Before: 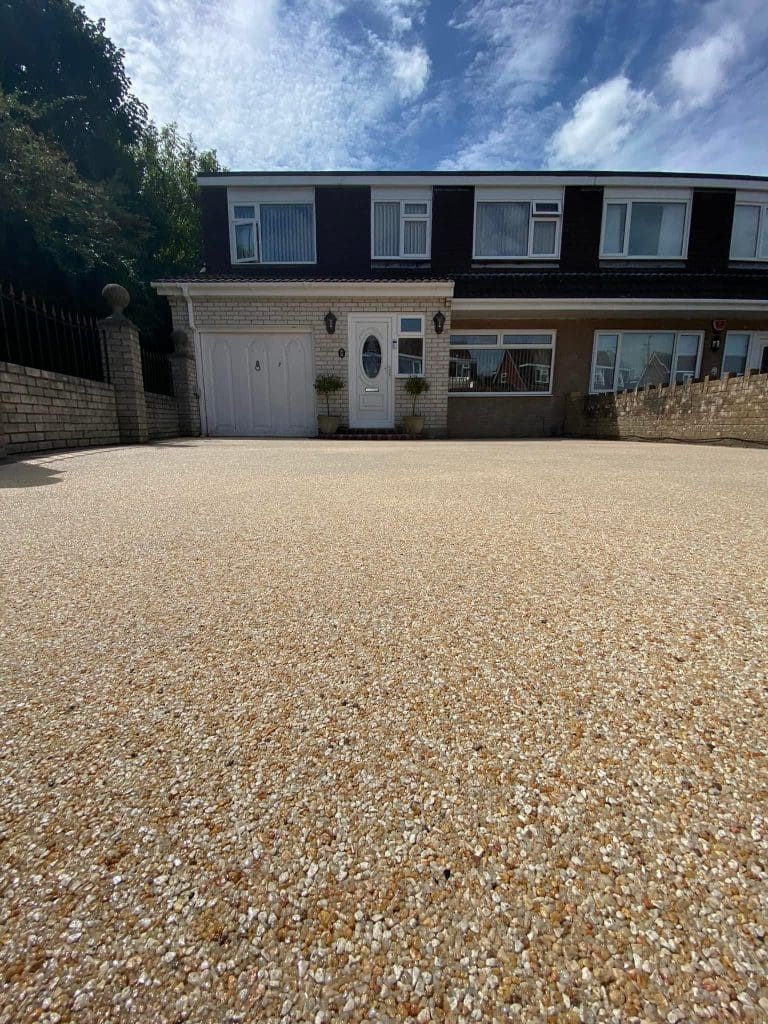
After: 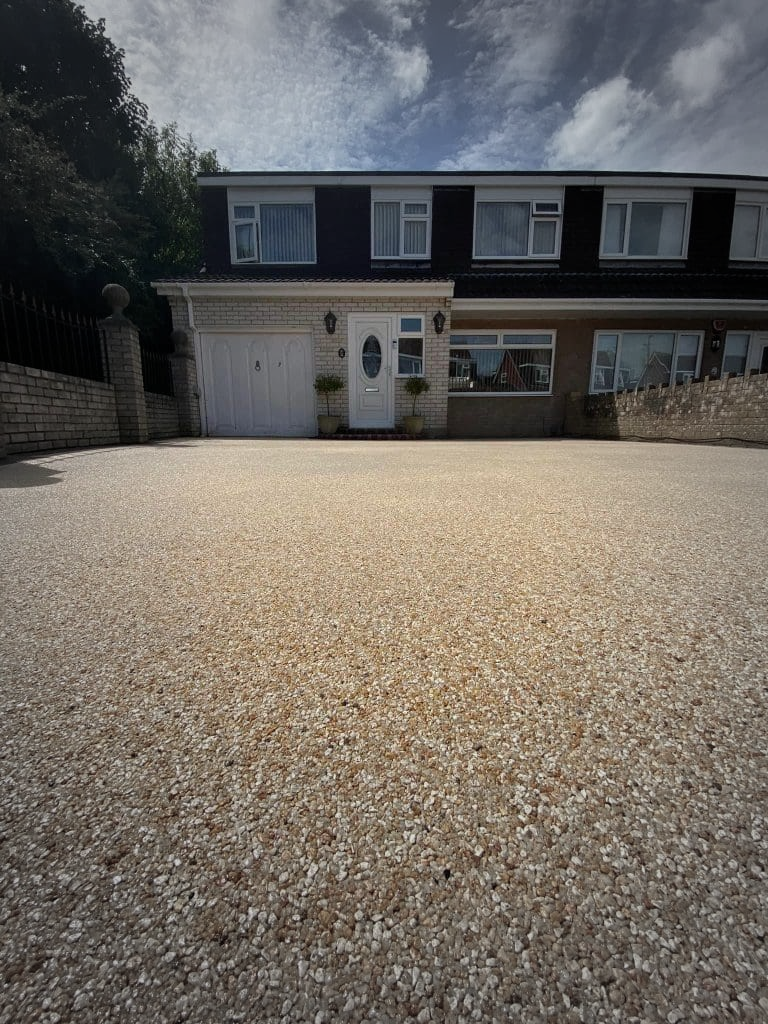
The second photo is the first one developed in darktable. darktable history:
vignetting: fall-off start 34.55%, fall-off radius 64.78%, saturation -0.655, width/height ratio 0.956
